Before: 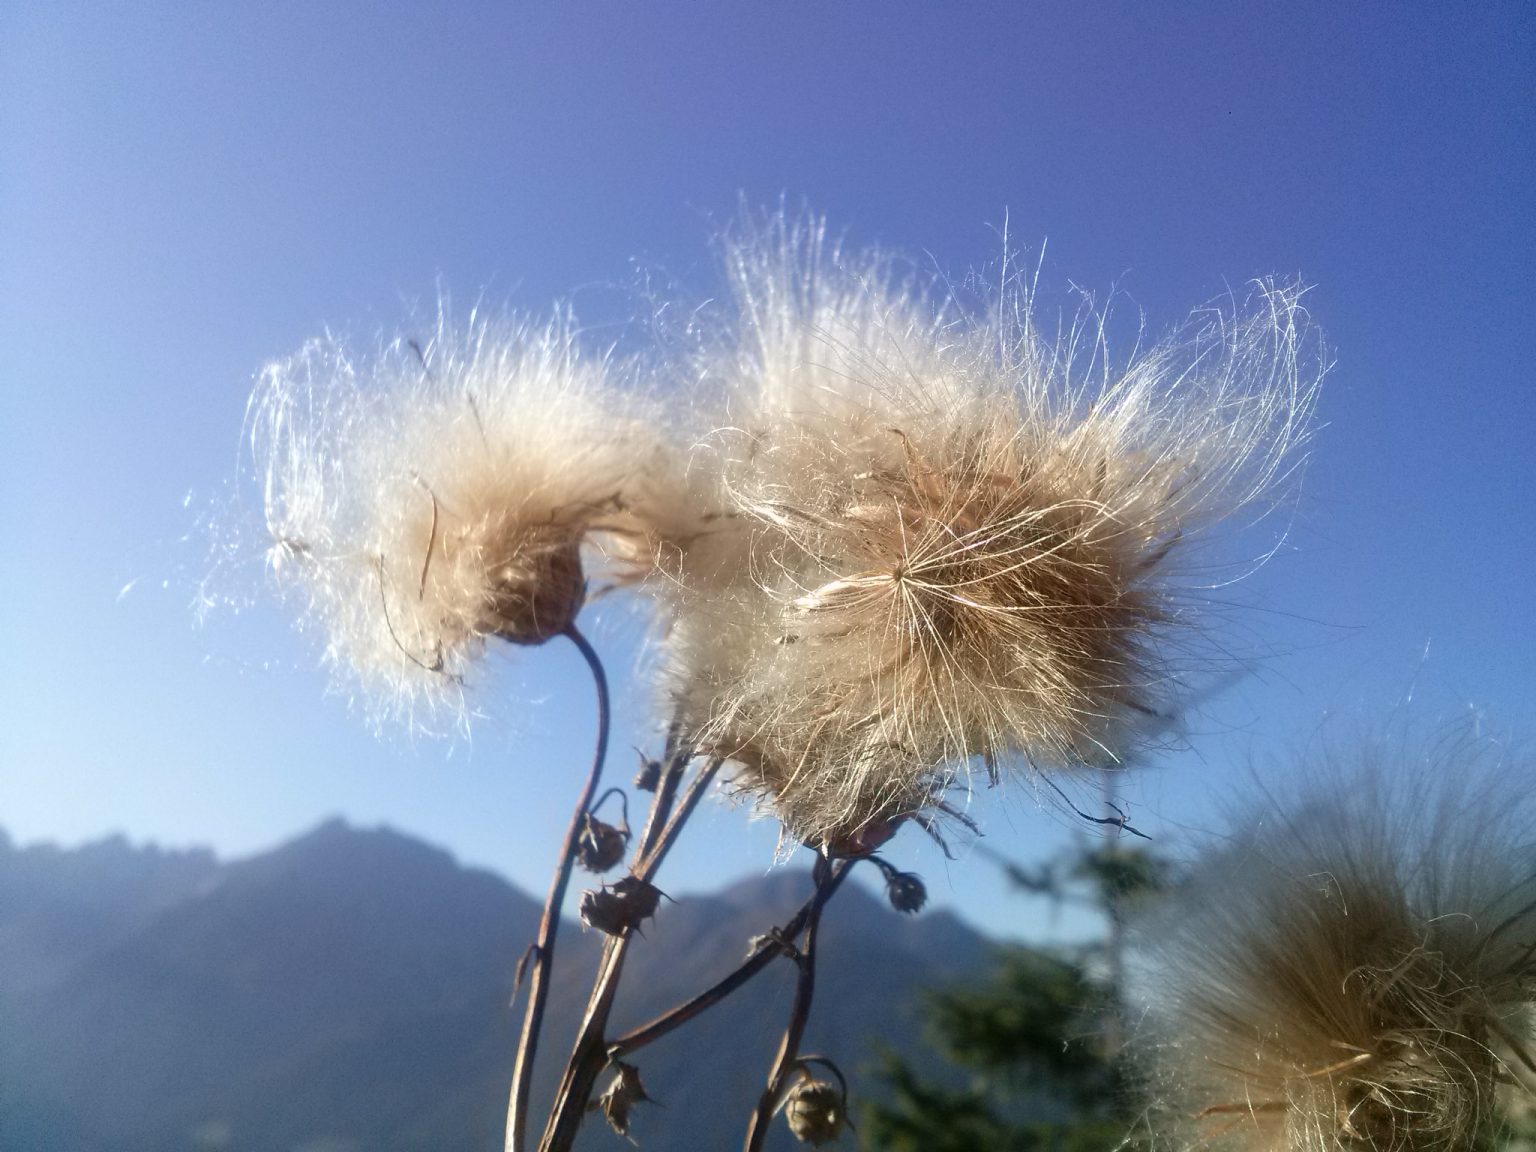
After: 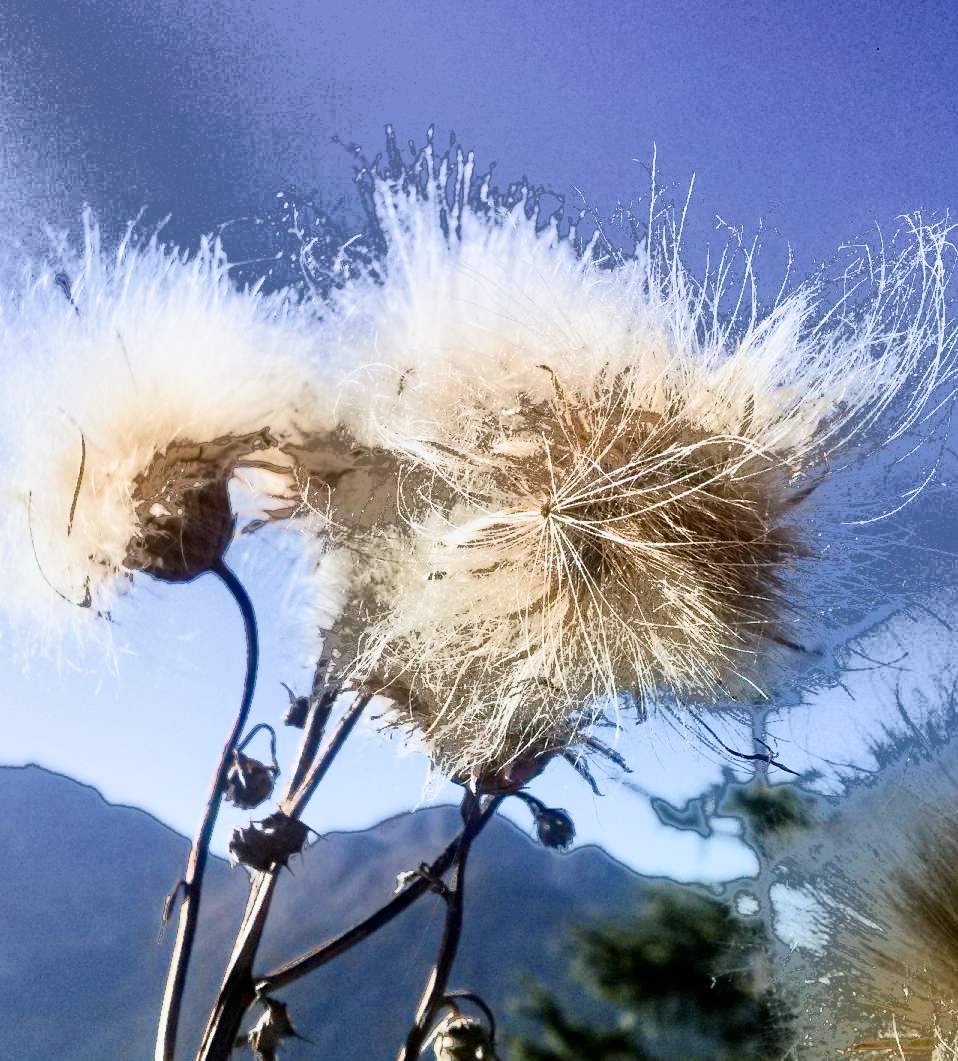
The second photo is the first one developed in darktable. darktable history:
crop and rotate: left 22.918%, top 5.629%, right 14.711%, bottom 2.247%
contrast brightness saturation: contrast 0.25, saturation -0.31
haze removal: compatibility mode true, adaptive false
white balance: red 0.954, blue 1.079
filmic rgb: black relative exposure -7.75 EV, white relative exposure 4.4 EV, threshold 3 EV, target black luminance 0%, hardness 3.76, latitude 50.51%, contrast 1.074, highlights saturation mix 10%, shadows ↔ highlights balance -0.22%, color science v4 (2020), enable highlight reconstruction true
exposure: exposure 1.089 EV, compensate highlight preservation false
fill light: exposure -0.73 EV, center 0.69, width 2.2
shadows and highlights: shadows 43.71, white point adjustment -1.46, soften with gaussian
